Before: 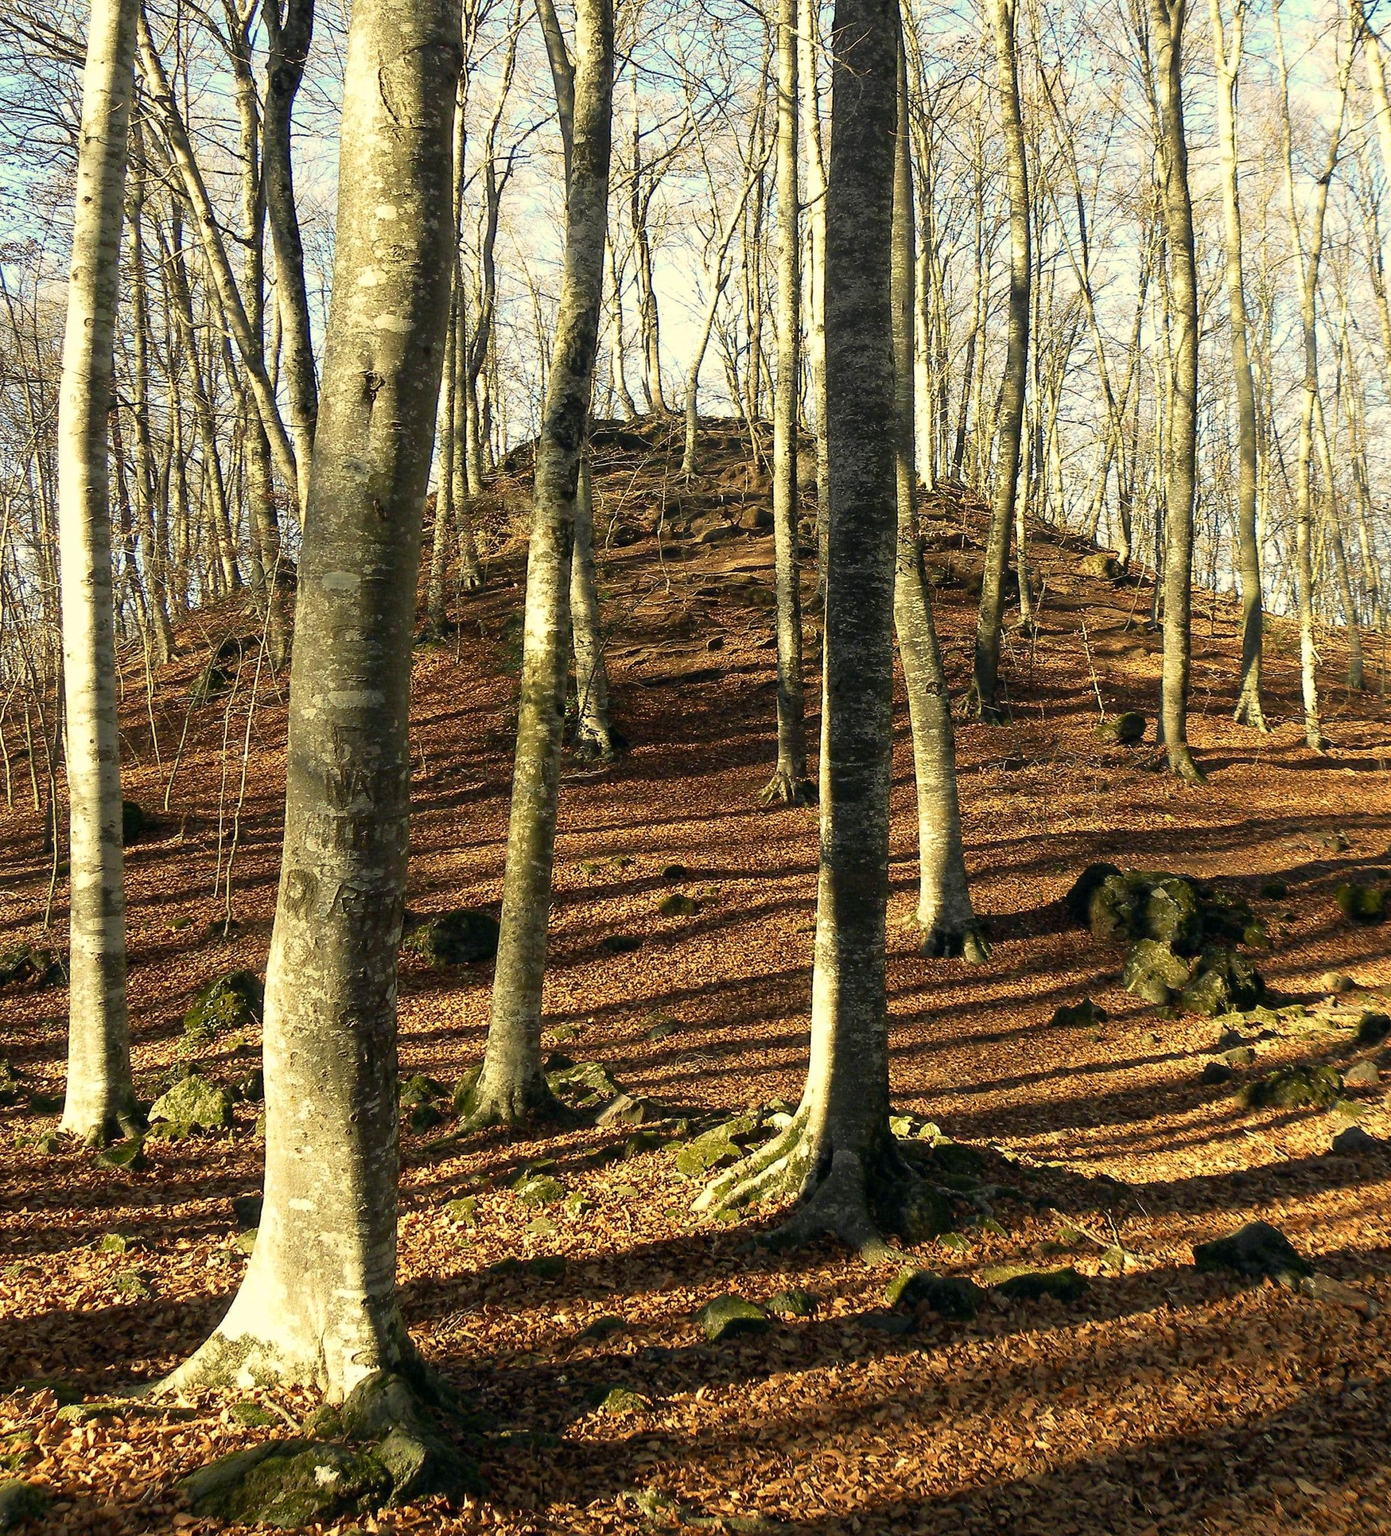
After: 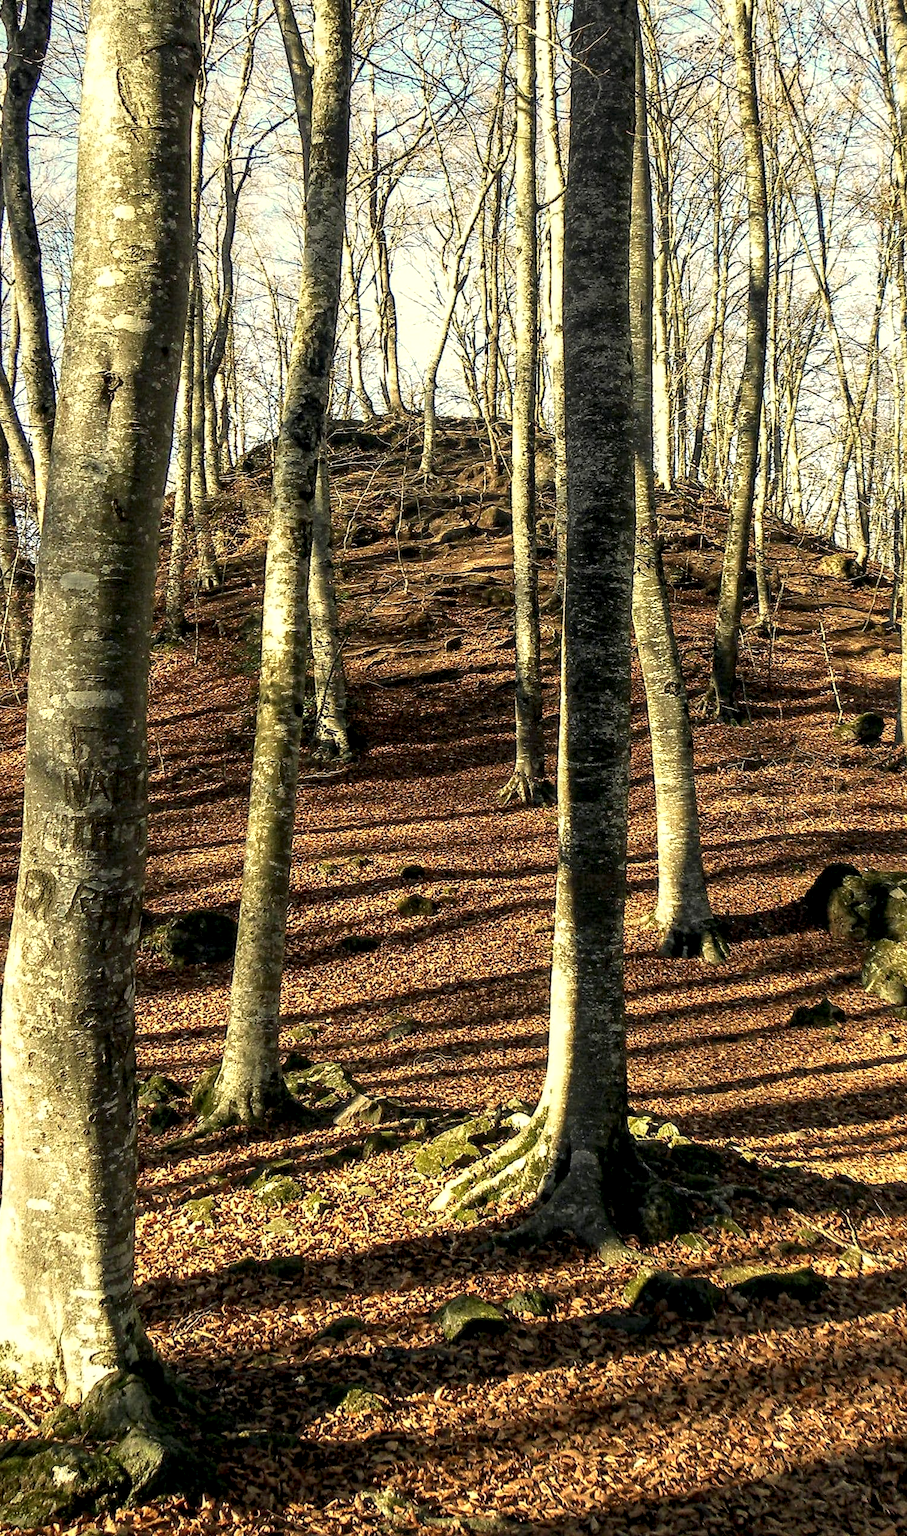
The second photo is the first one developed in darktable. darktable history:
crop and rotate: left 18.857%, right 15.86%
local contrast: detail 160%
